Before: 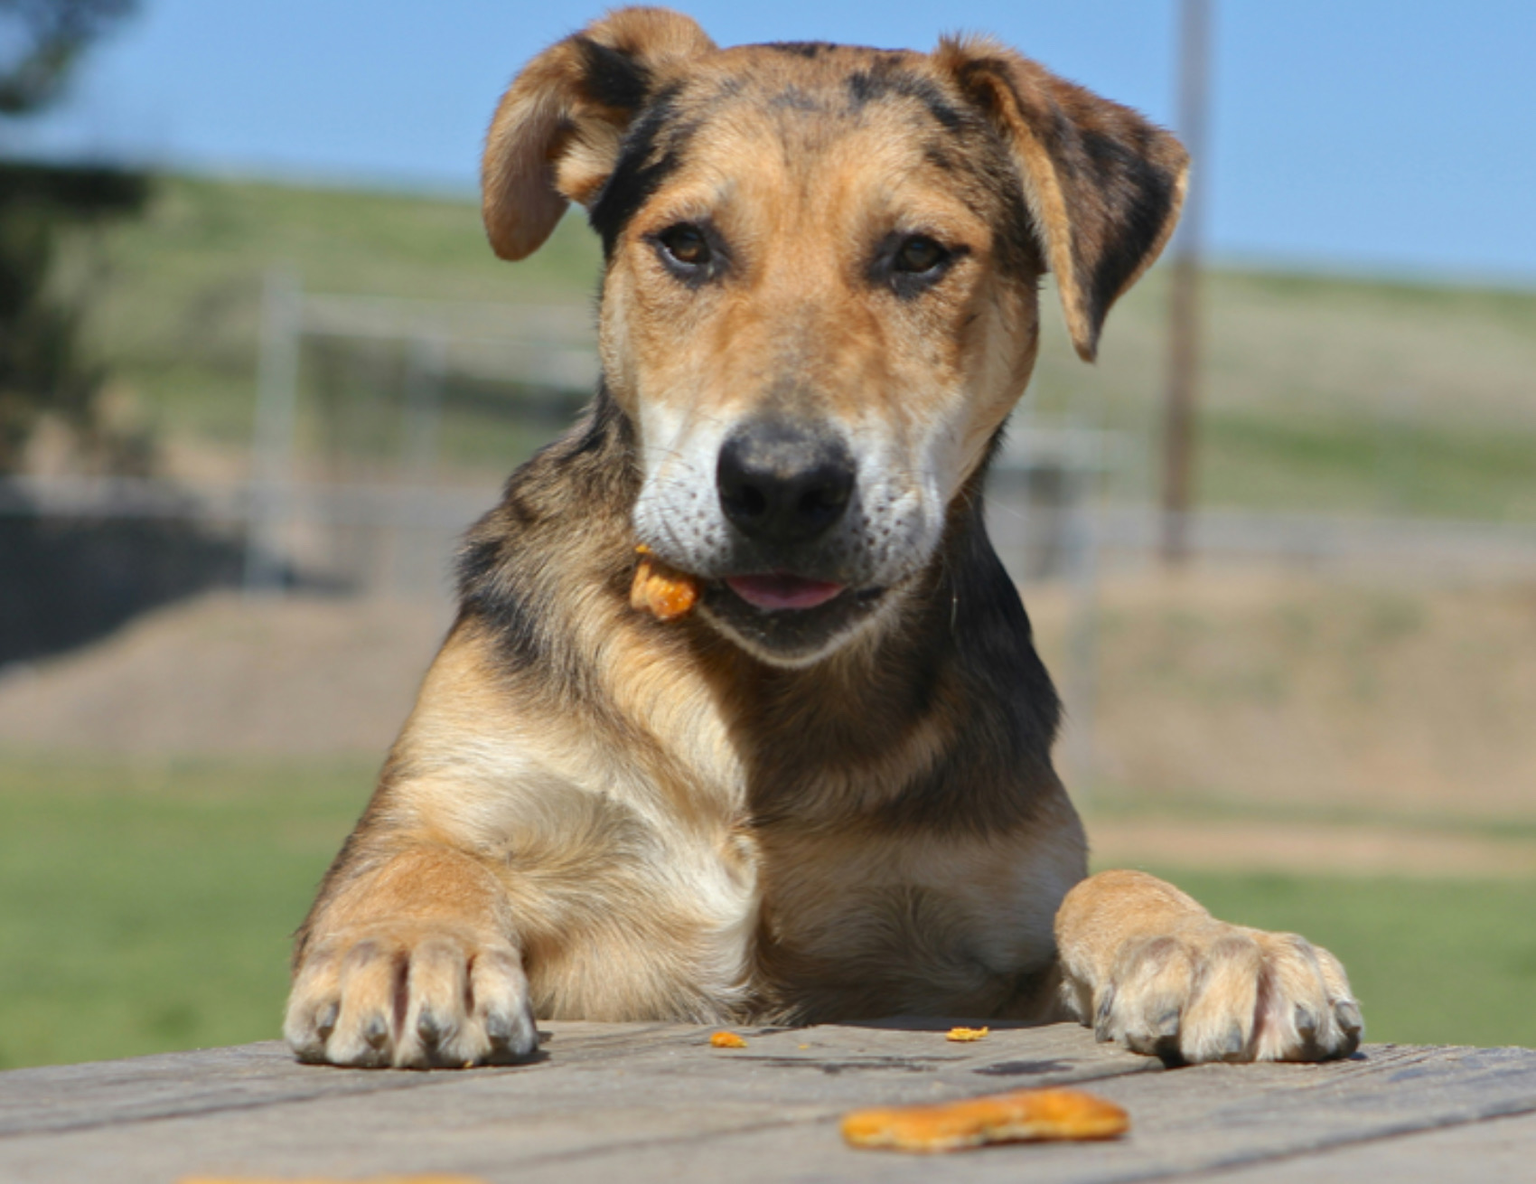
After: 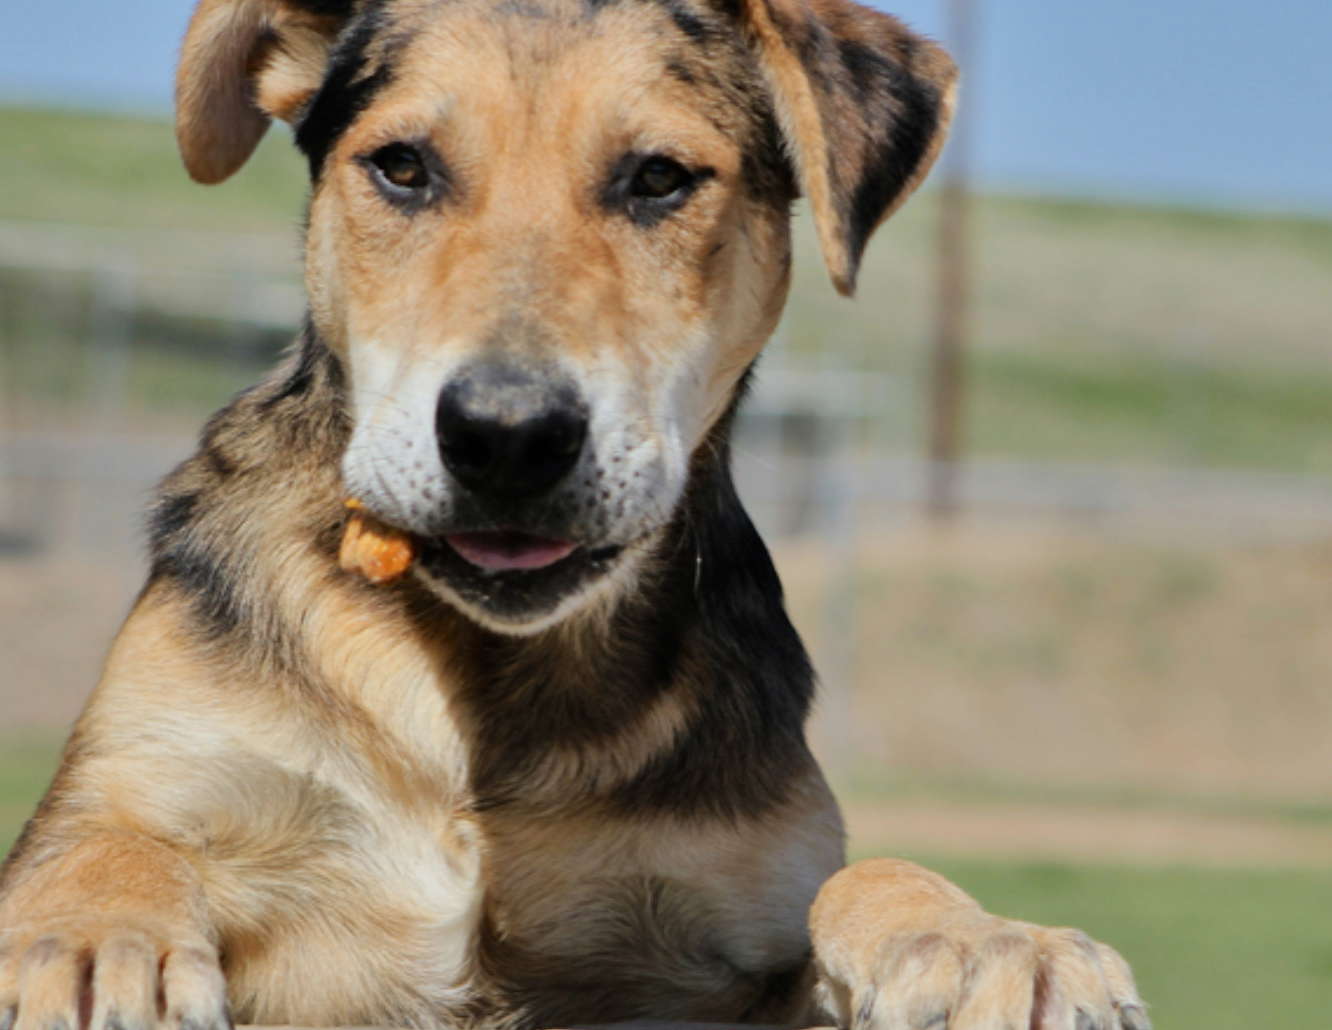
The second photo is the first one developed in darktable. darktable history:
tone equalizer: -8 EV -0.452 EV, -7 EV -0.397 EV, -6 EV -0.326 EV, -5 EV -0.213 EV, -3 EV 0.211 EV, -2 EV 0.31 EV, -1 EV 0.392 EV, +0 EV 0.445 EV
crop and rotate: left 21.138%, top 7.996%, right 0.471%, bottom 13.337%
filmic rgb: black relative exposure -7.65 EV, white relative exposure 4.56 EV, threshold 3.05 EV, hardness 3.61, enable highlight reconstruction true
shadows and highlights: soften with gaussian
